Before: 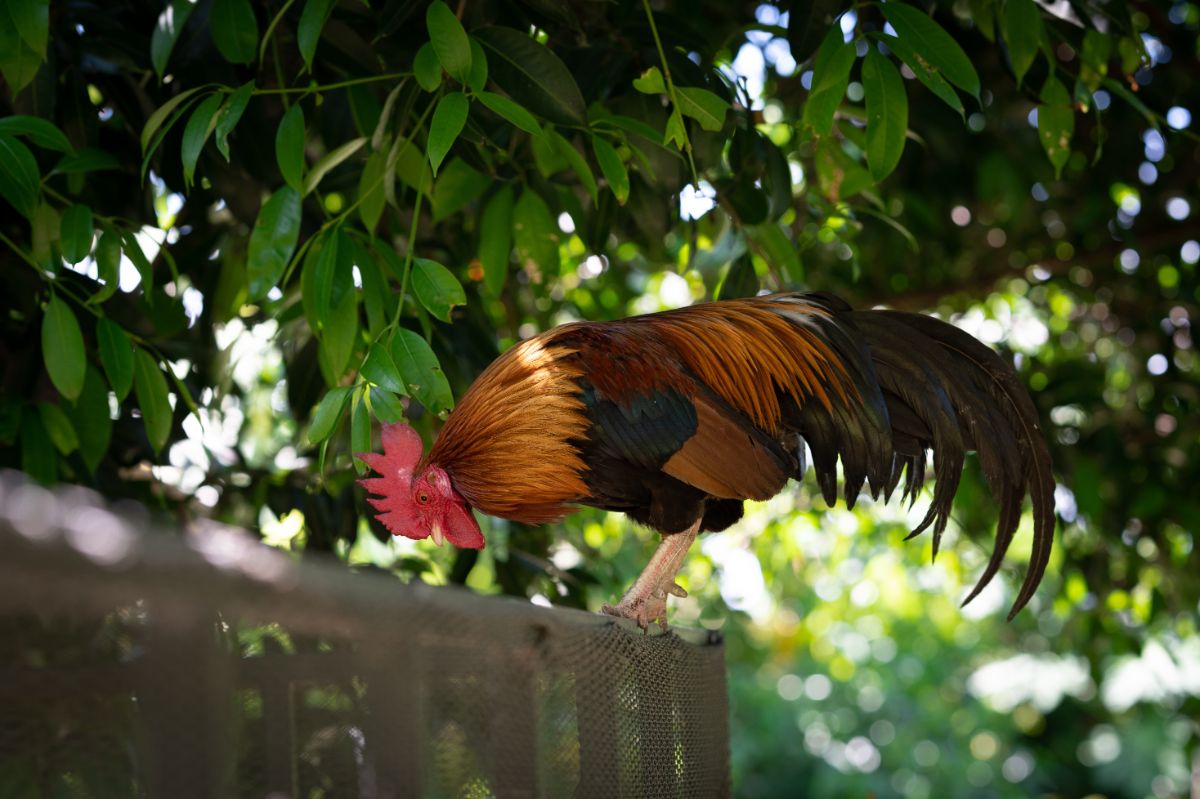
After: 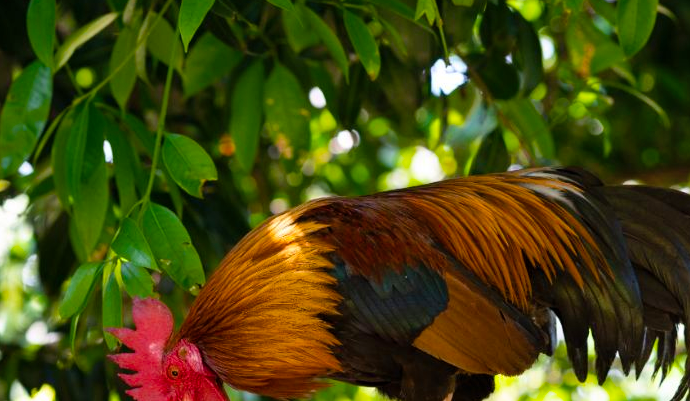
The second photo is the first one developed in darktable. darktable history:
color balance rgb: perceptual saturation grading › global saturation 30.473%, global vibrance 20.46%
shadows and highlights: shadows 39.82, highlights -52.3, low approximation 0.01, soften with gaussian
crop: left 20.763%, top 15.701%, right 21.692%, bottom 34.033%
